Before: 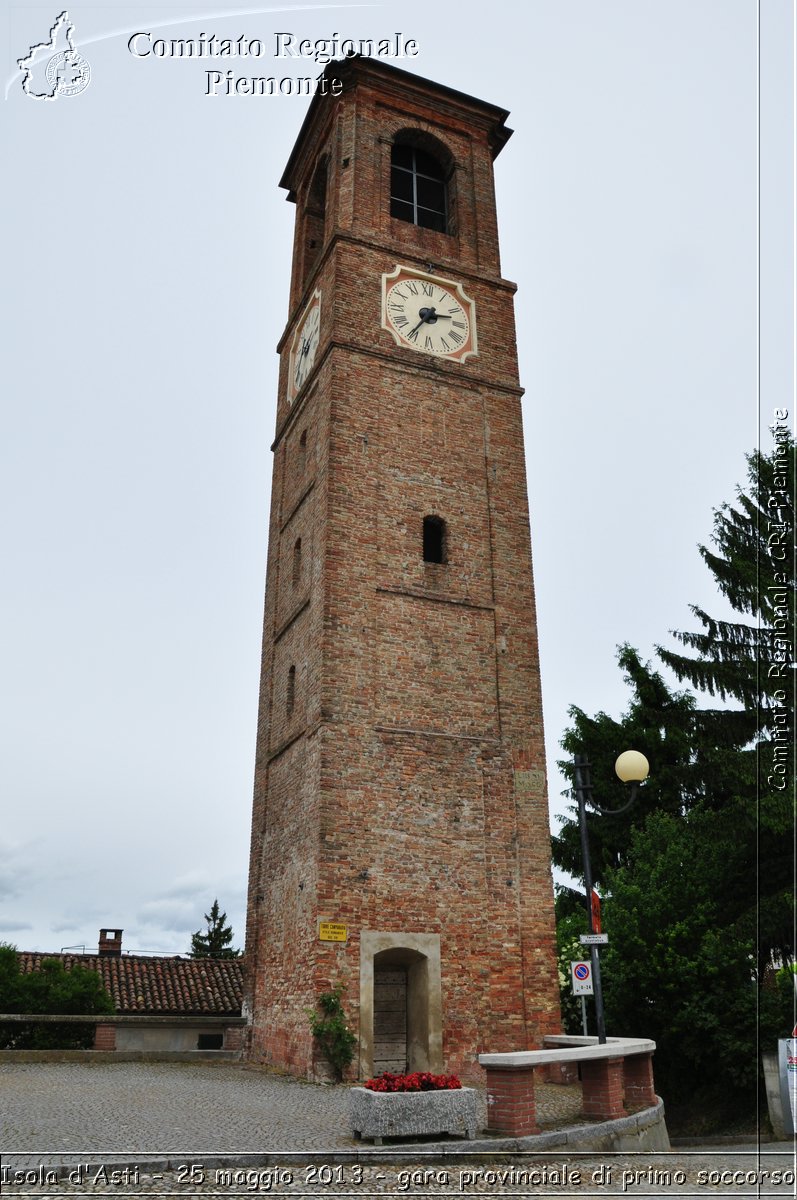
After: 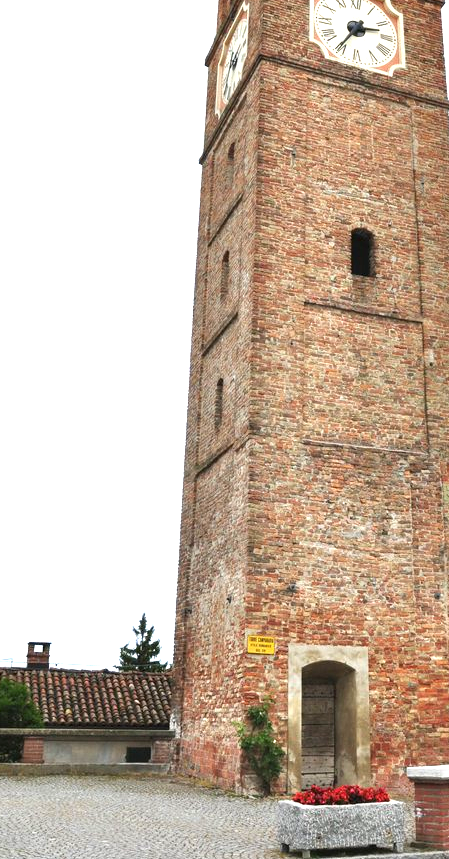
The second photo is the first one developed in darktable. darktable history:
crop: left 9.098%, top 23.949%, right 34.443%, bottom 4.419%
exposure: black level correction 0, exposure 1.406 EV, compensate exposure bias true, compensate highlight preservation false
